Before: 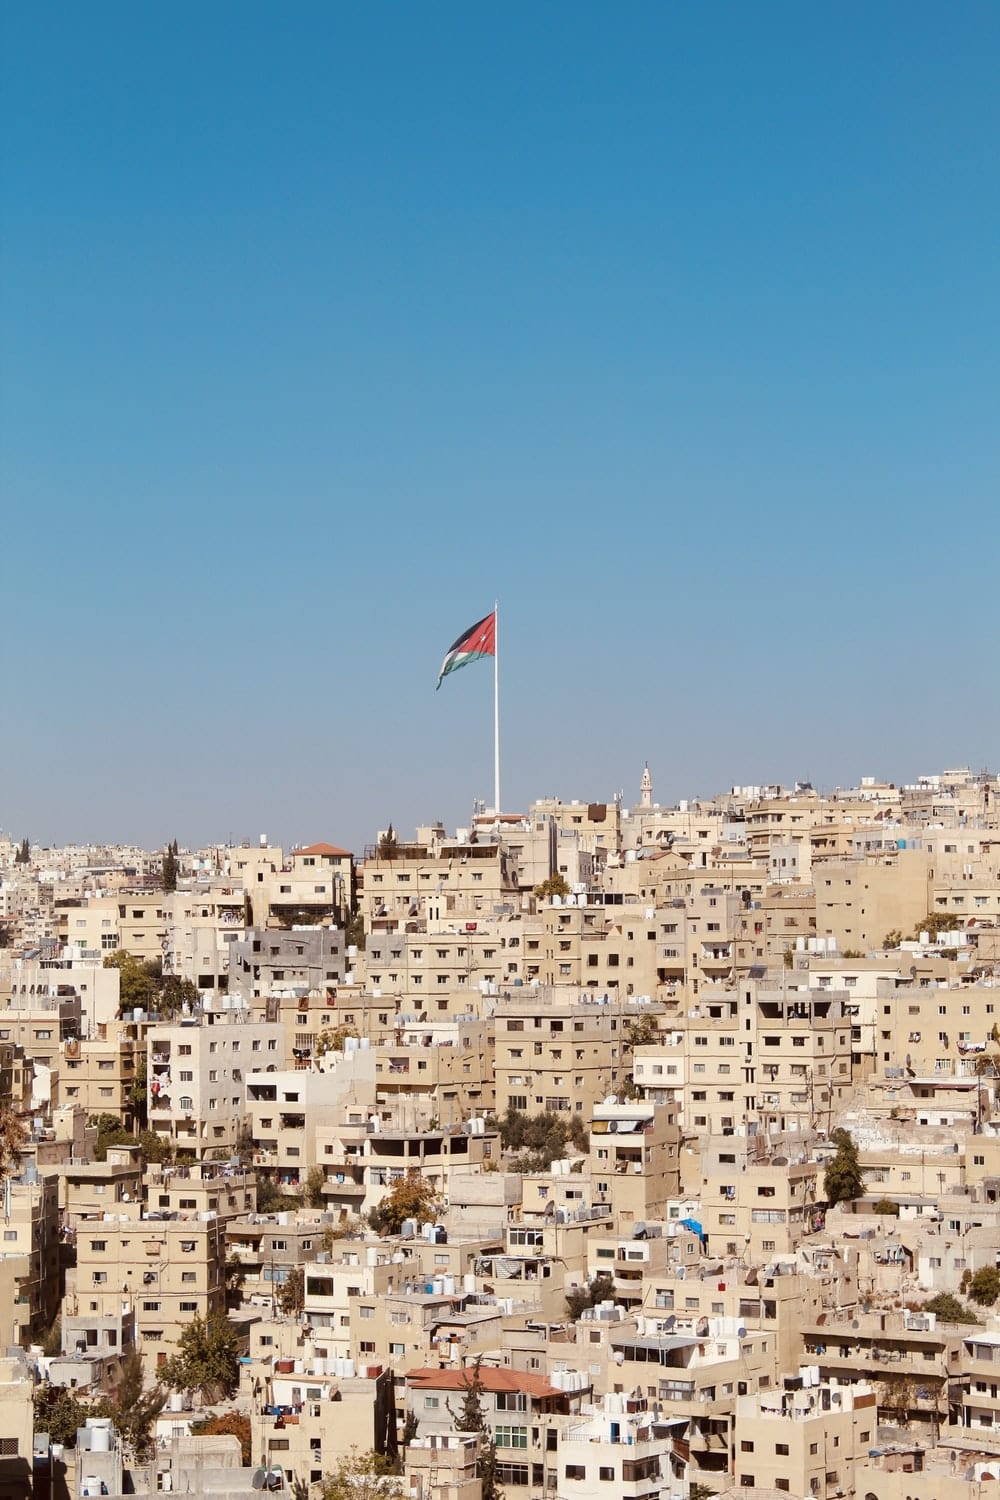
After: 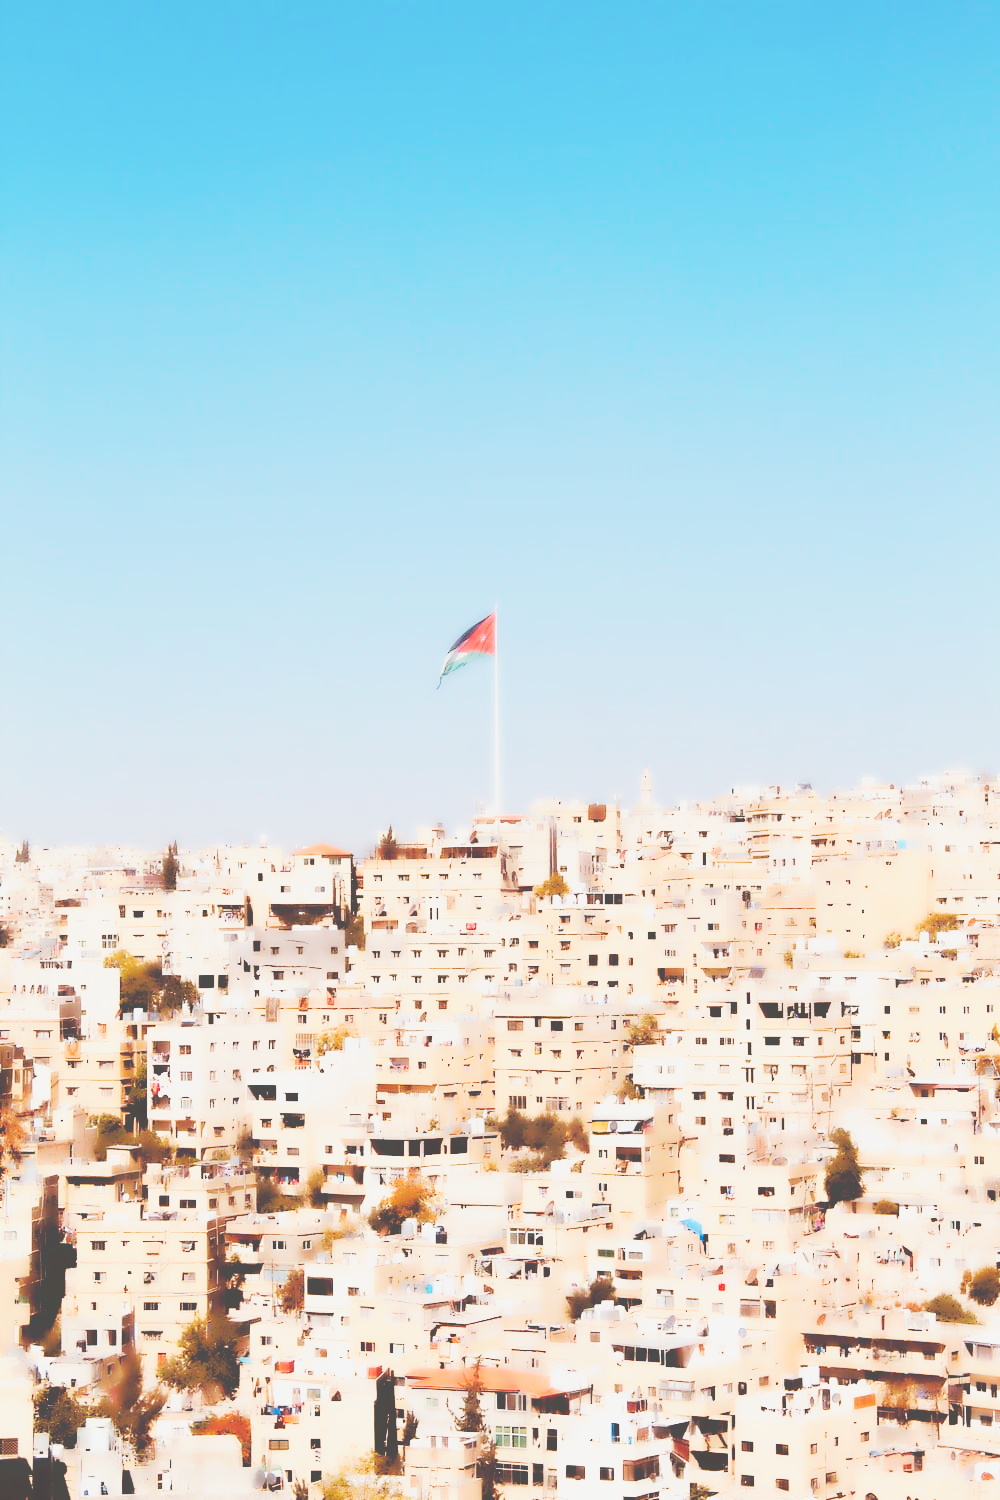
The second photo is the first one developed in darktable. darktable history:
tone curve: curves: ch0 [(0, 0) (0.003, 0.279) (0.011, 0.287) (0.025, 0.295) (0.044, 0.304) (0.069, 0.316) (0.1, 0.319) (0.136, 0.316) (0.177, 0.32) (0.224, 0.359) (0.277, 0.421) (0.335, 0.511) (0.399, 0.639) (0.468, 0.734) (0.543, 0.827) (0.623, 0.89) (0.709, 0.944) (0.801, 0.965) (0.898, 0.968) (1, 1)], preserve colors none
filmic rgb: black relative exposure -16 EV, white relative exposure 6.12 EV, hardness 5.22
lowpass: radius 4, soften with bilateral filter, unbound 0
